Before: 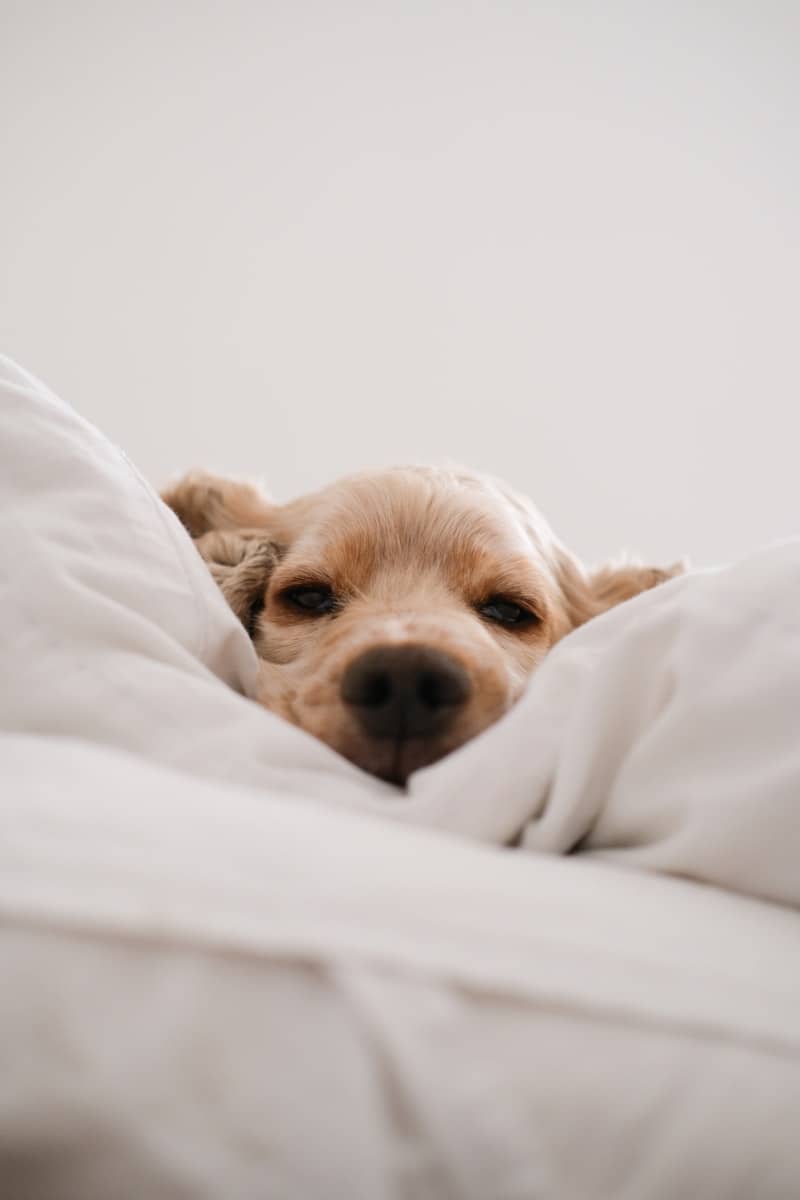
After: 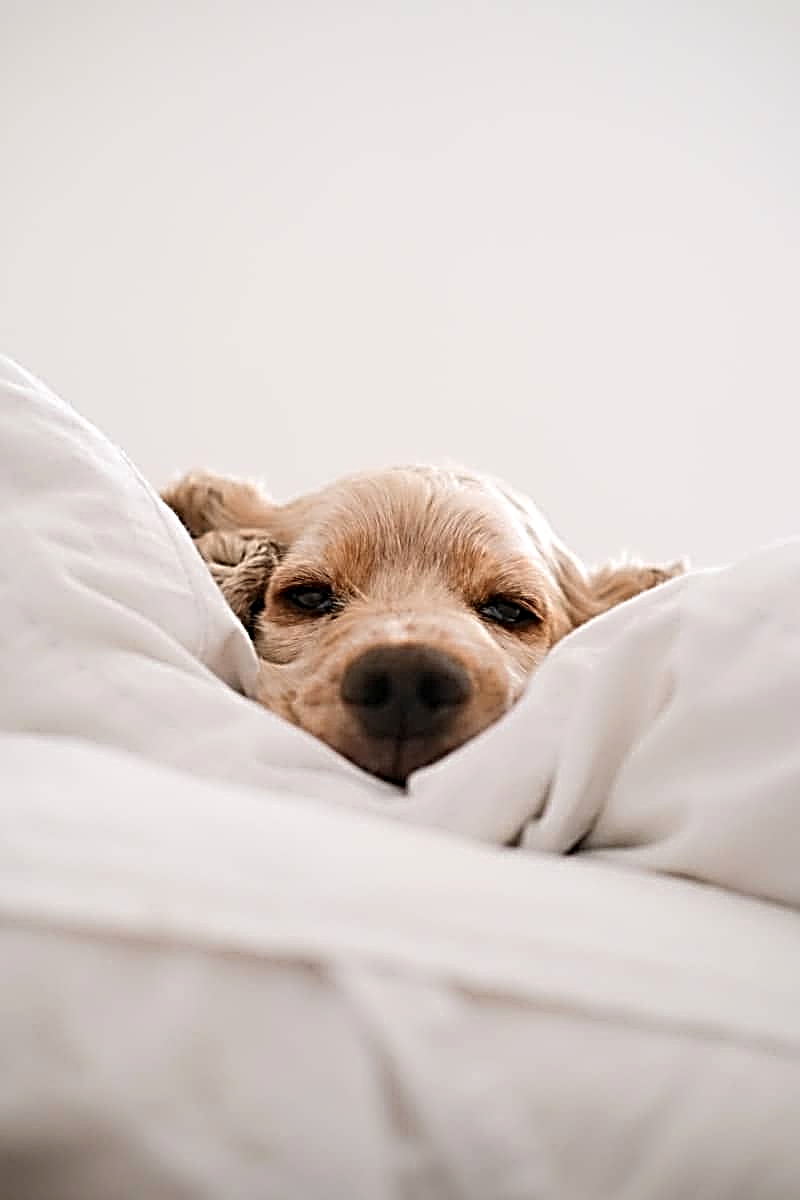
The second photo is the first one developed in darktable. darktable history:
sharpen: radius 3.183, amount 1.717
exposure: black level correction 0.001, exposure 0.193 EV, compensate exposure bias true, compensate highlight preservation false
